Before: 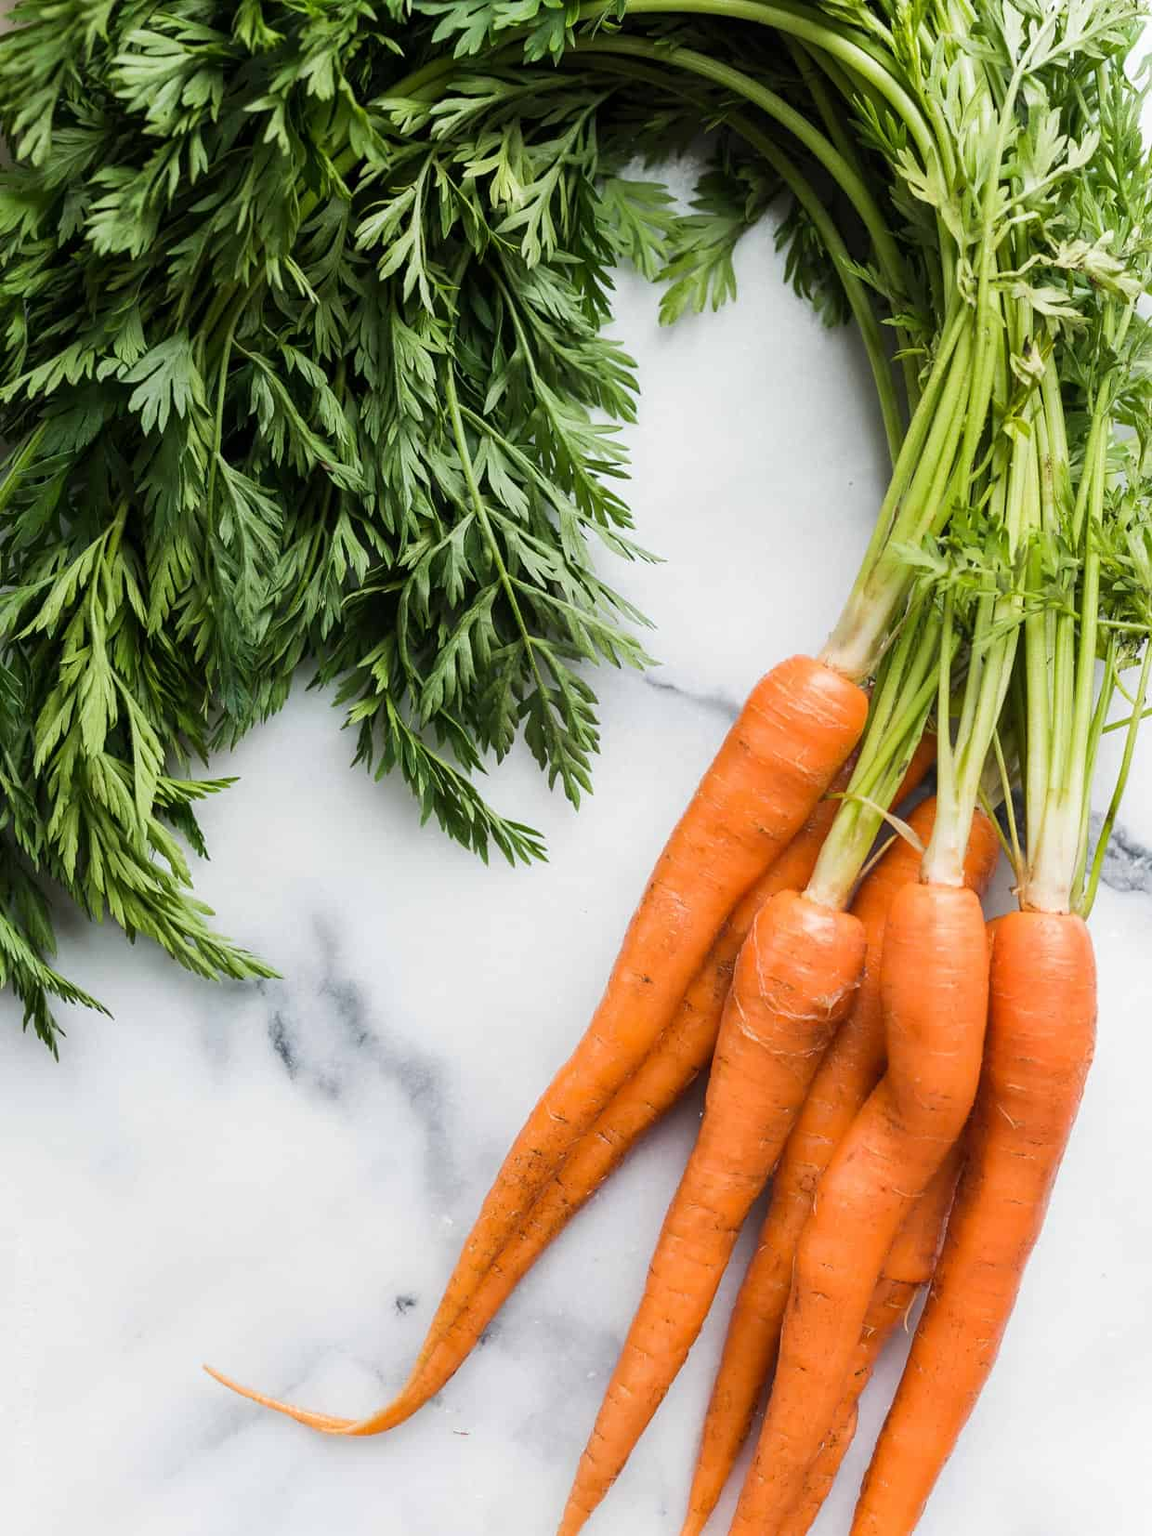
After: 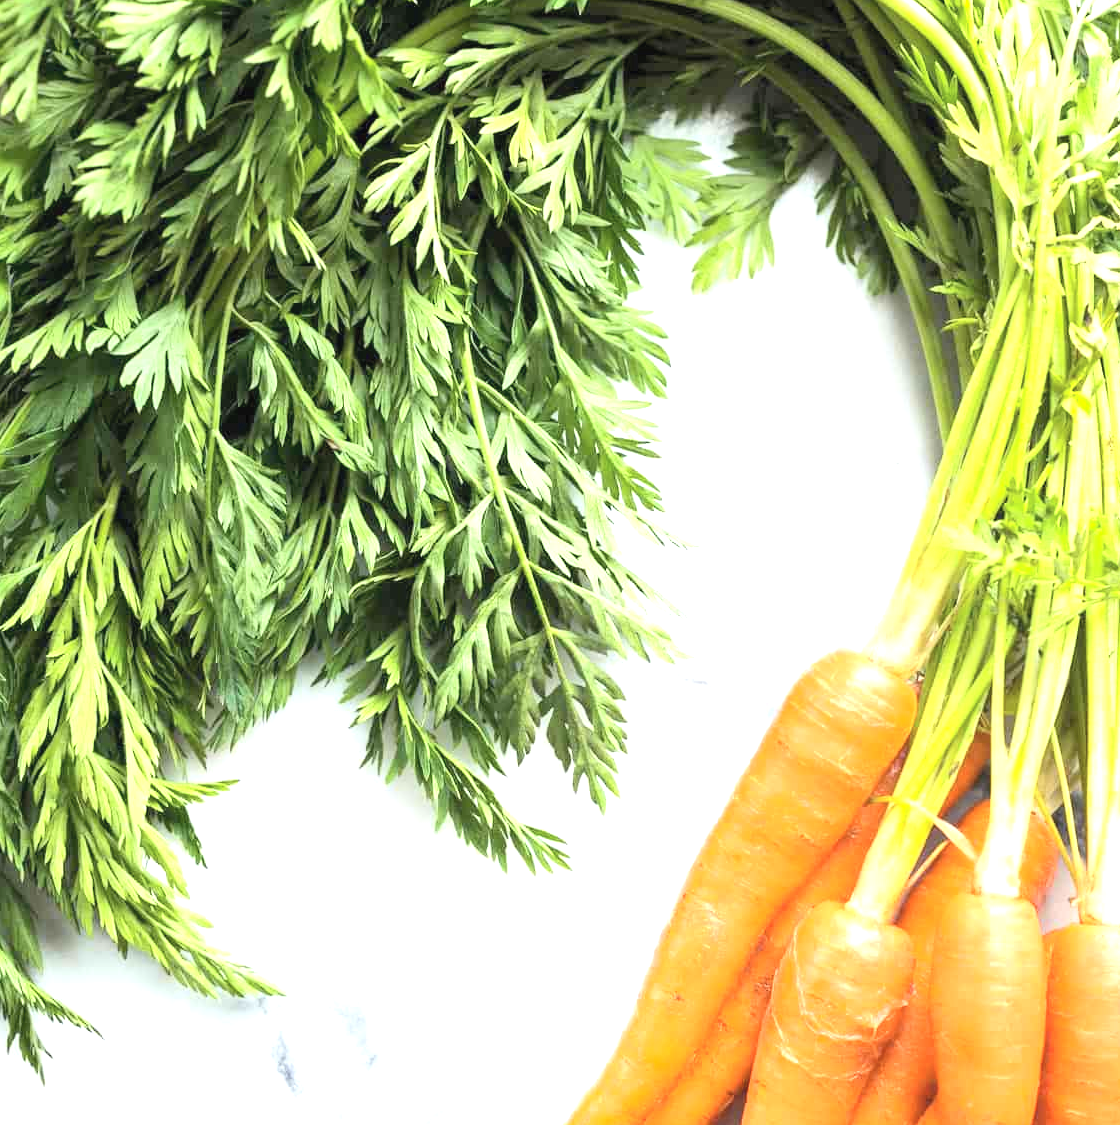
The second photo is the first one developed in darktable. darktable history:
exposure: black level correction 0, exposure 1.45 EV, compensate exposure bias true, compensate highlight preservation false
white balance: emerald 1
crop: left 1.509%, top 3.452%, right 7.696%, bottom 28.452%
contrast brightness saturation: contrast 0.14, brightness 0.21
